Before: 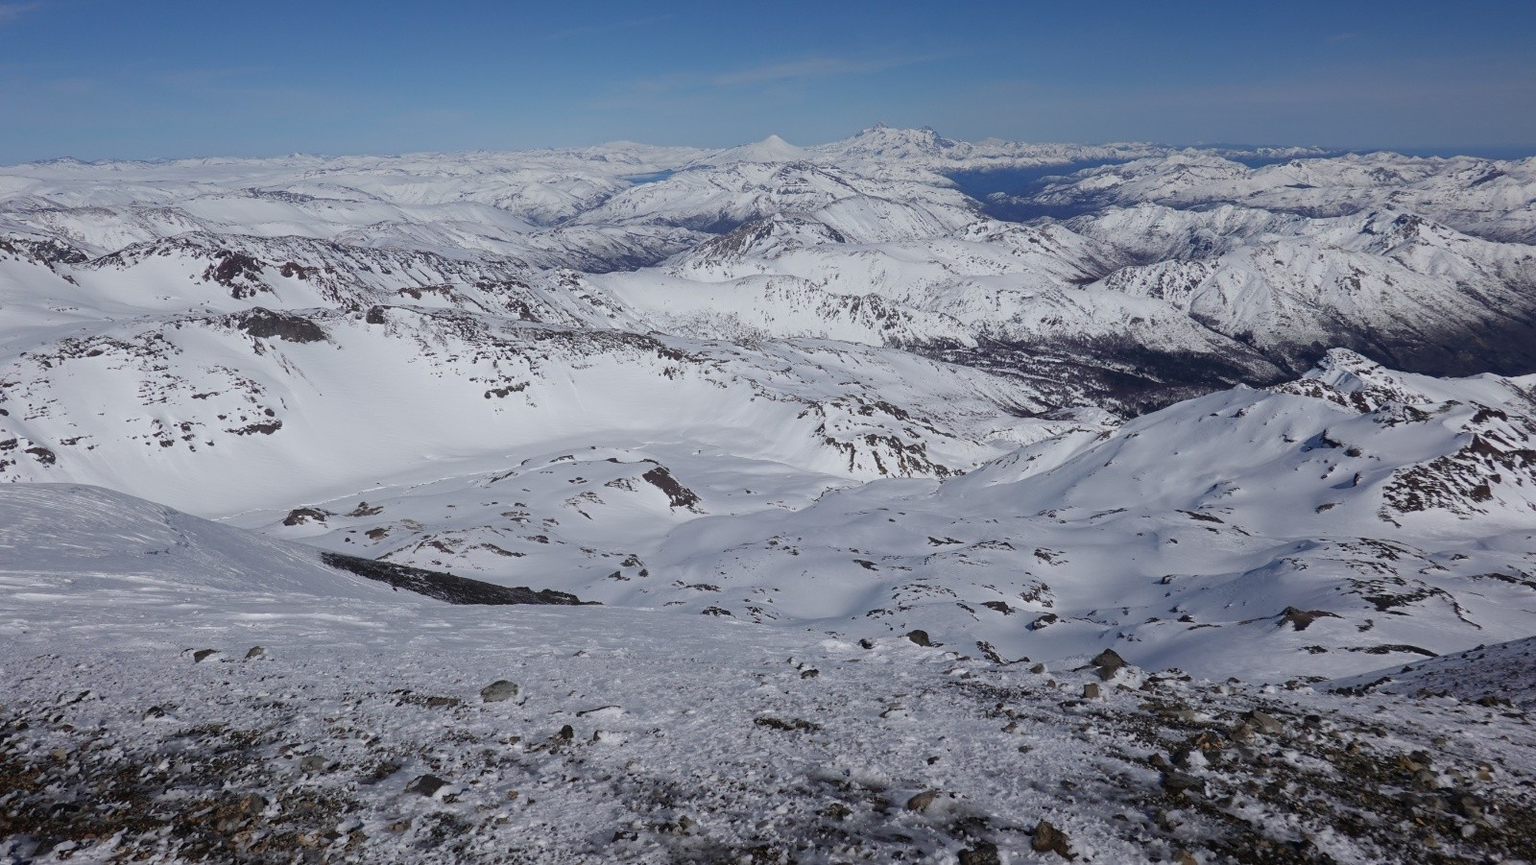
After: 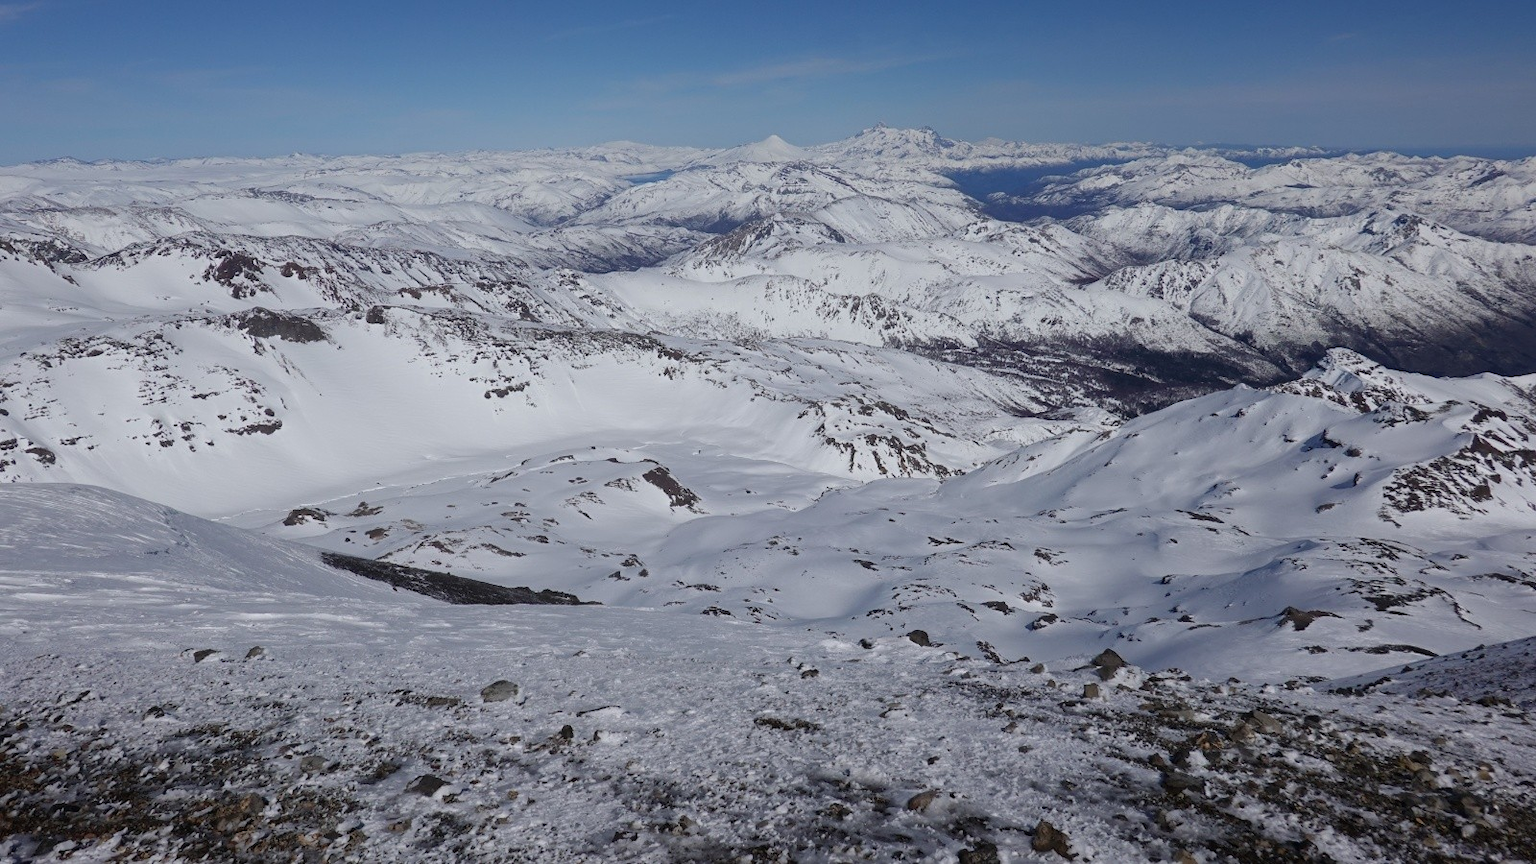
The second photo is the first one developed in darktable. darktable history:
local contrast: mode bilateral grid, contrast 14, coarseness 36, detail 105%, midtone range 0.2
